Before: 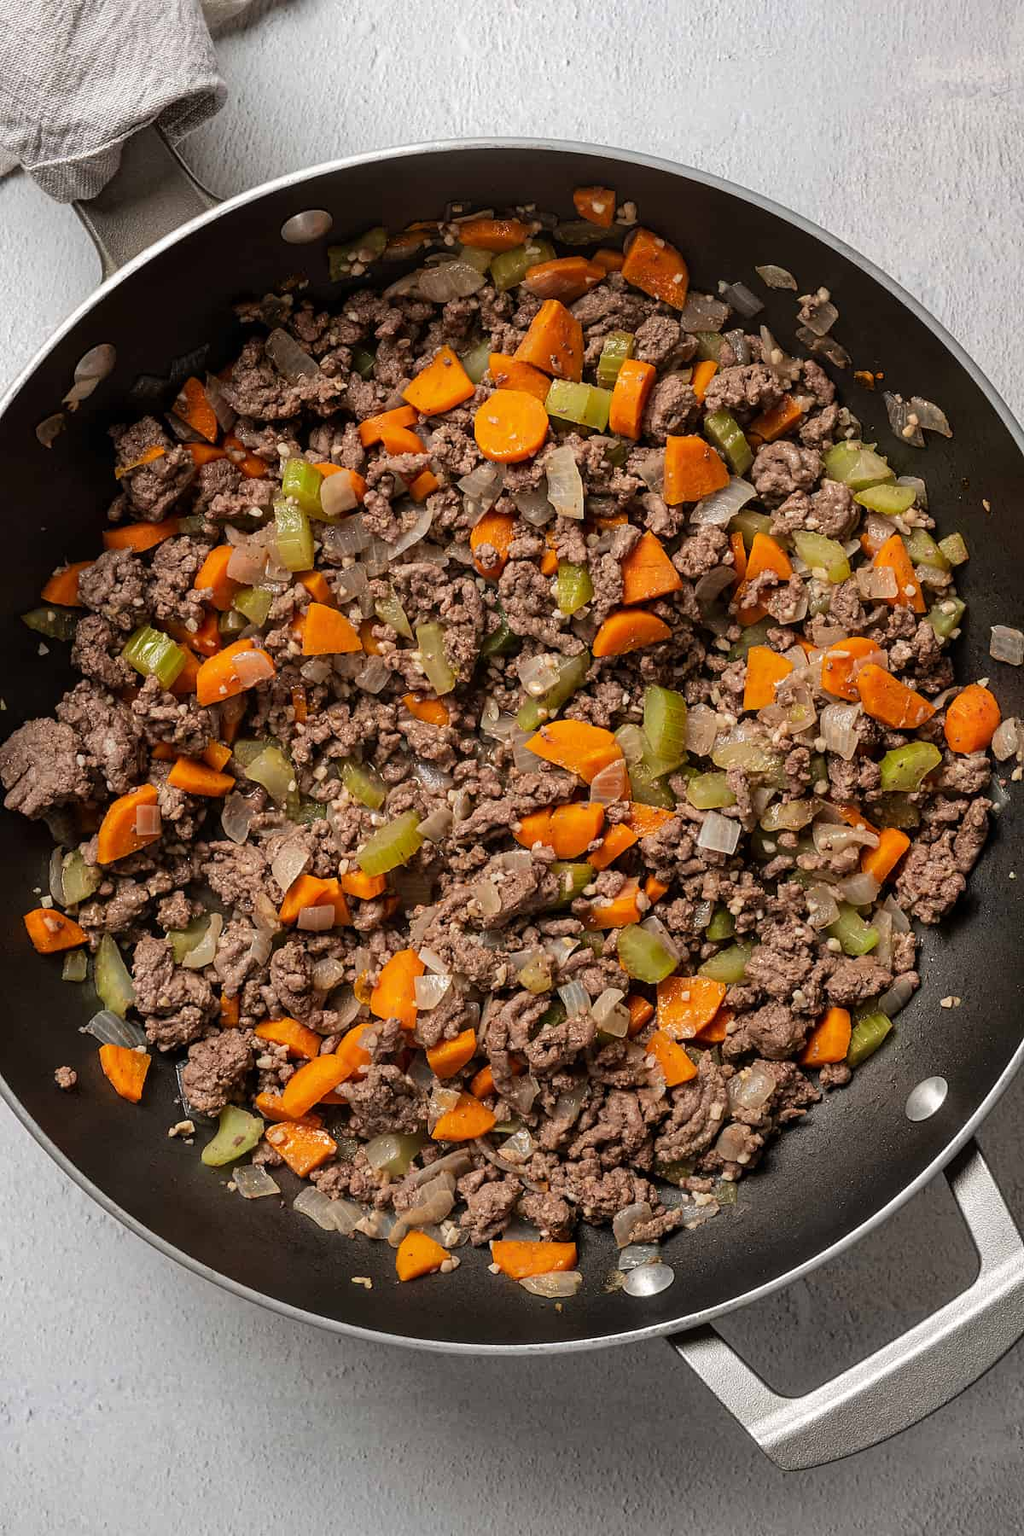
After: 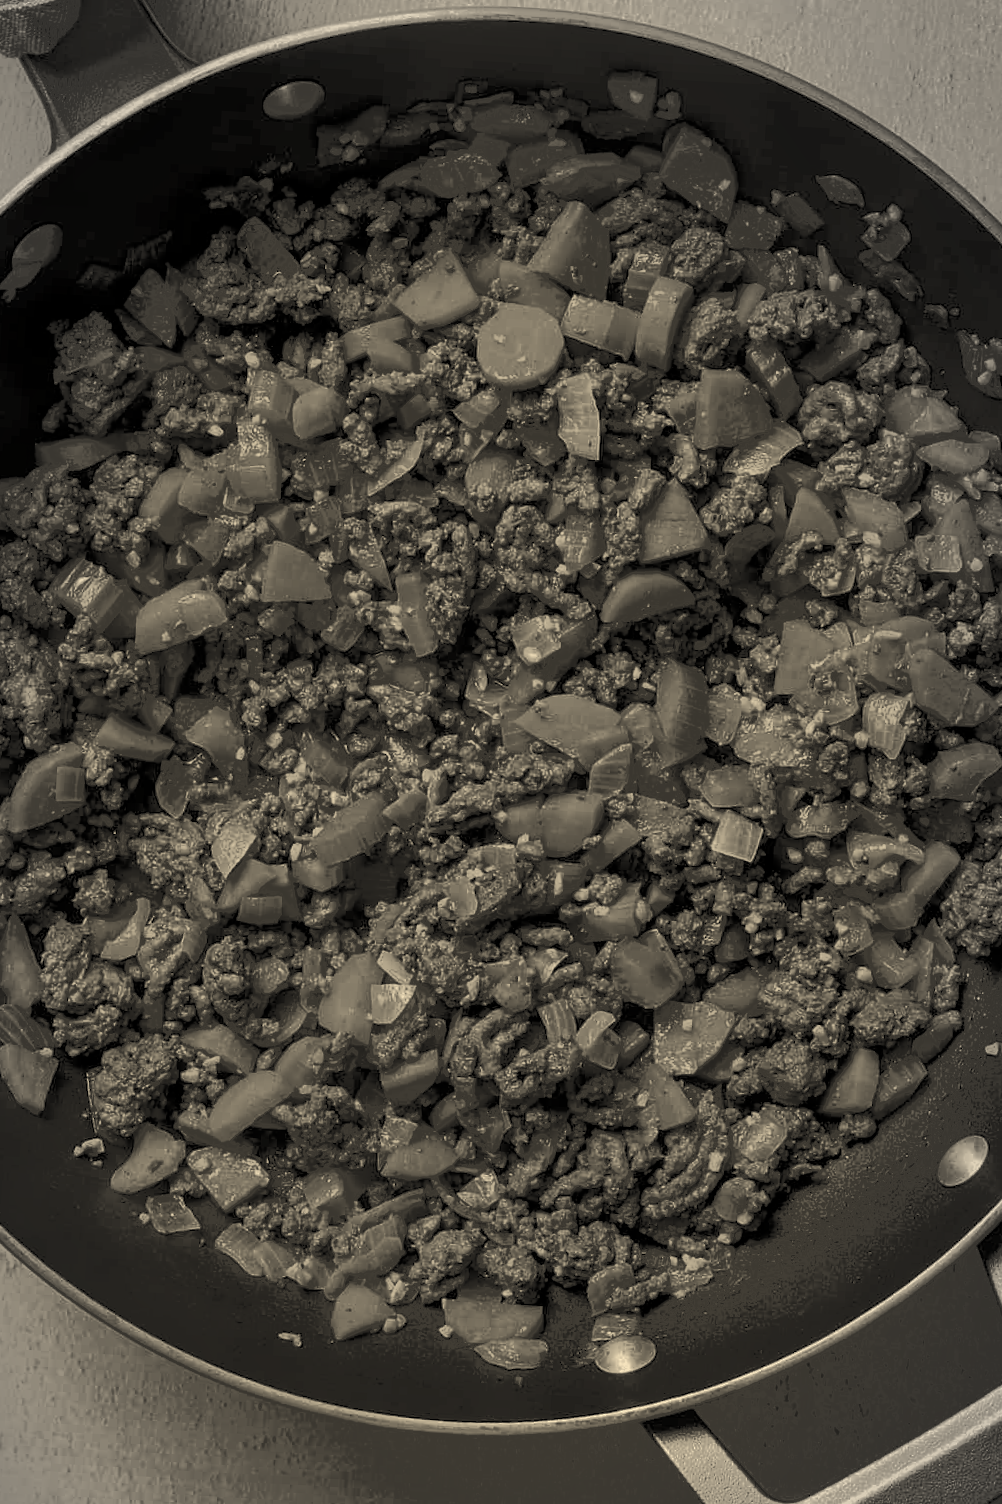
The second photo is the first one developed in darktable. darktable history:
crop and rotate: angle -3.16°, left 5.087%, top 5.188%, right 4.617%, bottom 4.467%
contrast brightness saturation: brightness -0.531
tone curve: curves: ch0 [(0, 0) (0.003, 0.055) (0.011, 0.111) (0.025, 0.126) (0.044, 0.169) (0.069, 0.215) (0.1, 0.199) (0.136, 0.207) (0.177, 0.259) (0.224, 0.327) (0.277, 0.361) (0.335, 0.431) (0.399, 0.501) (0.468, 0.589) (0.543, 0.683) (0.623, 0.73) (0.709, 0.796) (0.801, 0.863) (0.898, 0.921) (1, 1)], color space Lab, independent channels, preserve colors none
shadows and highlights: shadows 39.87, highlights -59.86
color correction: highlights a* 2.34, highlights b* 23.02
vignetting: brightness -0.265, center (-0.037, 0.143), automatic ratio true
color calibration: output gray [0.267, 0.423, 0.261, 0], illuminant same as pipeline (D50), adaptation none (bypass), x 0.332, y 0.334, temperature 5008.04 K
